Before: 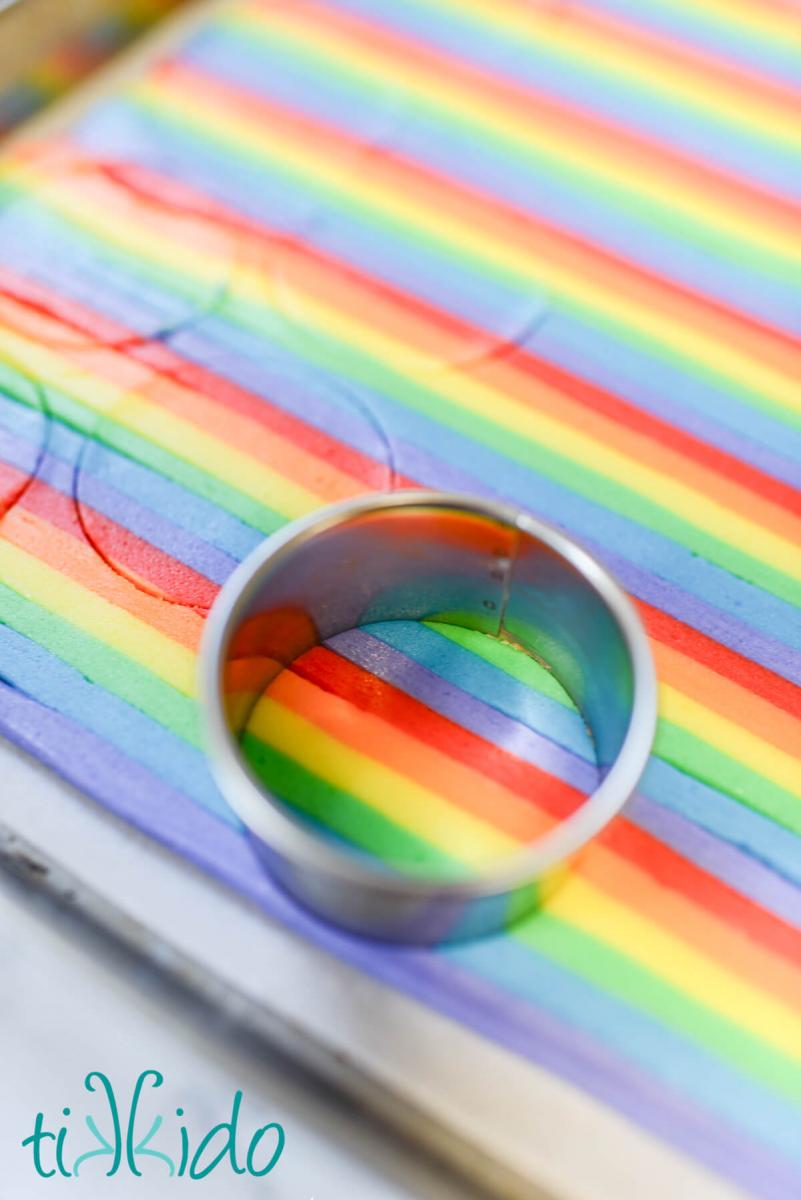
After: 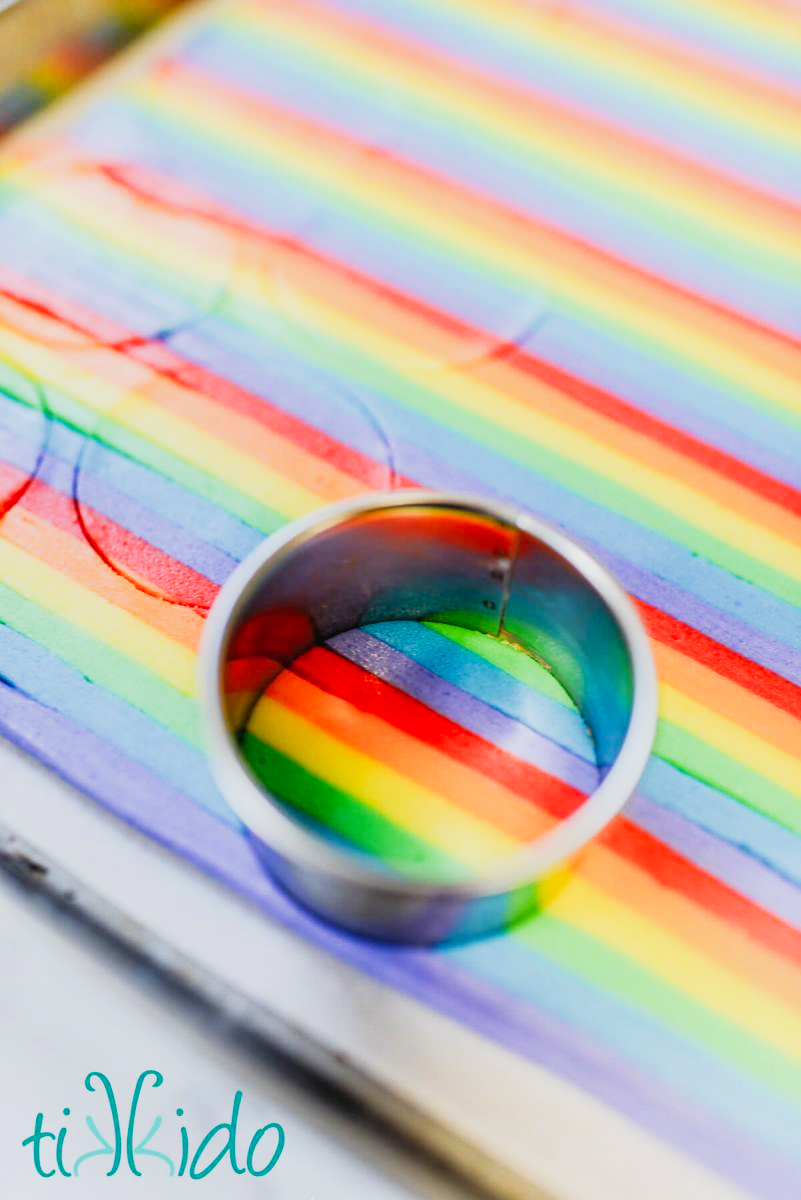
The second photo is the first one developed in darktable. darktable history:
filmic rgb: black relative exposure -5 EV, hardness 2.88, contrast 1.2
exposure: black level correction 0.001, compensate highlight preservation false
tone curve: curves: ch0 [(0, 0) (0.003, 0.025) (0.011, 0.025) (0.025, 0.025) (0.044, 0.026) (0.069, 0.033) (0.1, 0.053) (0.136, 0.078) (0.177, 0.108) (0.224, 0.153) (0.277, 0.213) (0.335, 0.286) (0.399, 0.372) (0.468, 0.467) (0.543, 0.565) (0.623, 0.675) (0.709, 0.775) (0.801, 0.863) (0.898, 0.936) (1, 1)], preserve colors none
